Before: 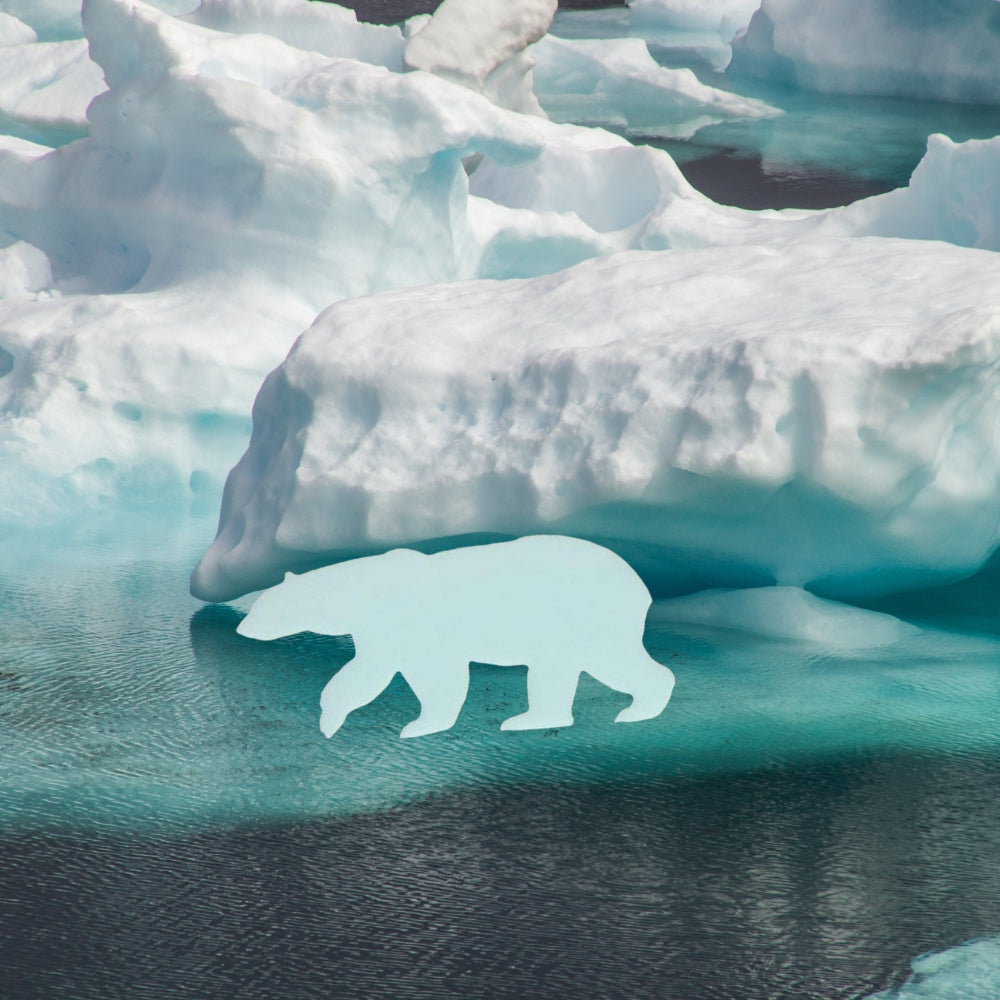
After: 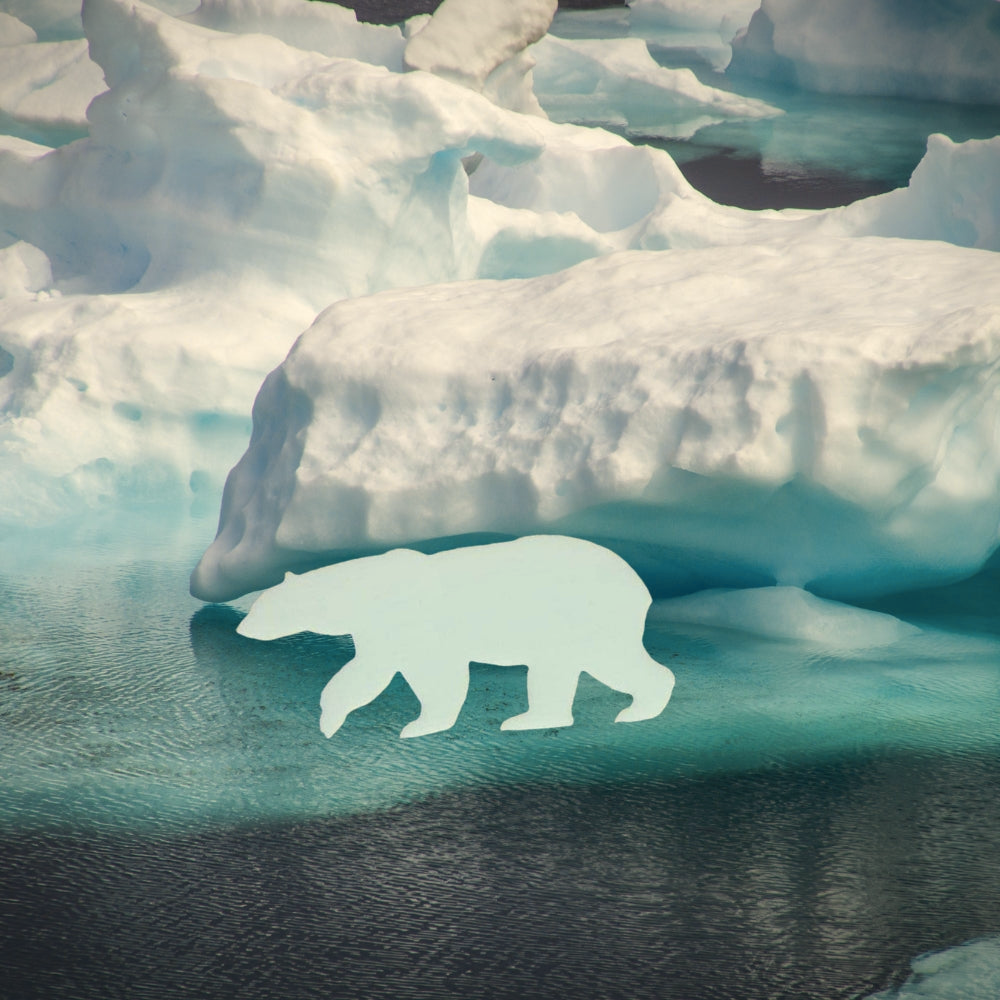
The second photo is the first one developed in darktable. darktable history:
color contrast: green-magenta contrast 0.85, blue-yellow contrast 1.25, unbound 0
vignetting: fall-off start 97.23%, saturation -0.024, center (-0.033, -0.042), width/height ratio 1.179, unbound false
white balance: red 1.045, blue 0.932
